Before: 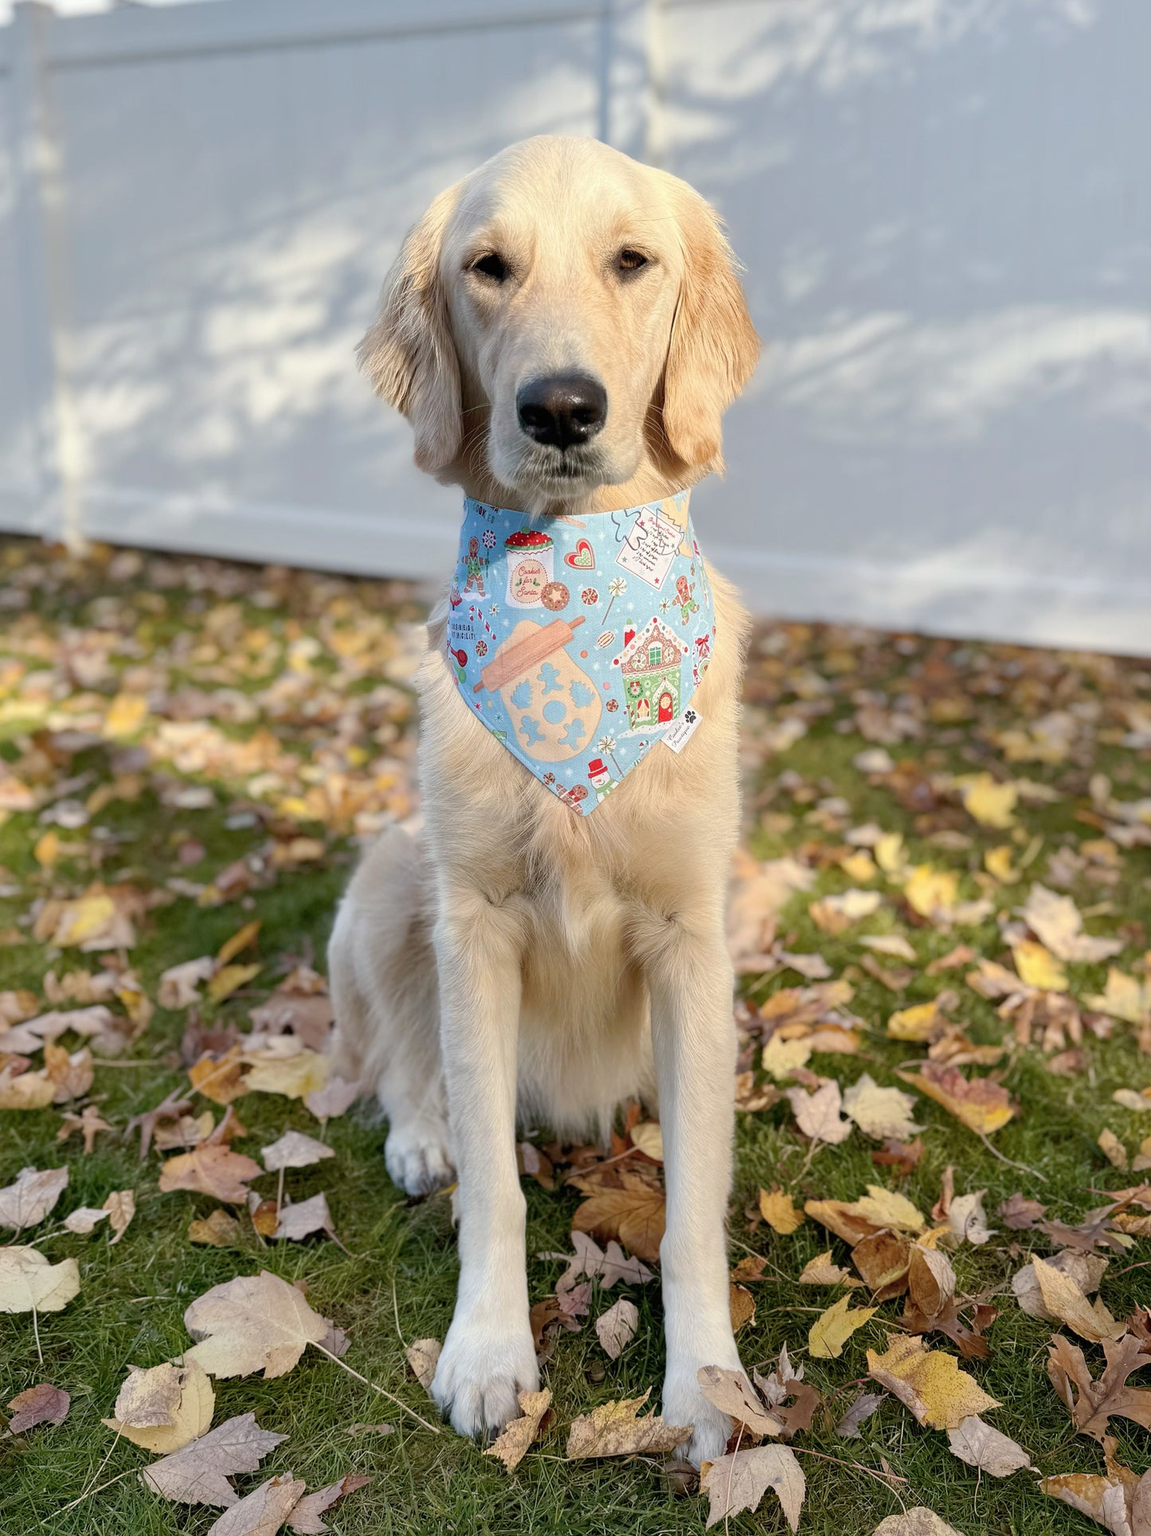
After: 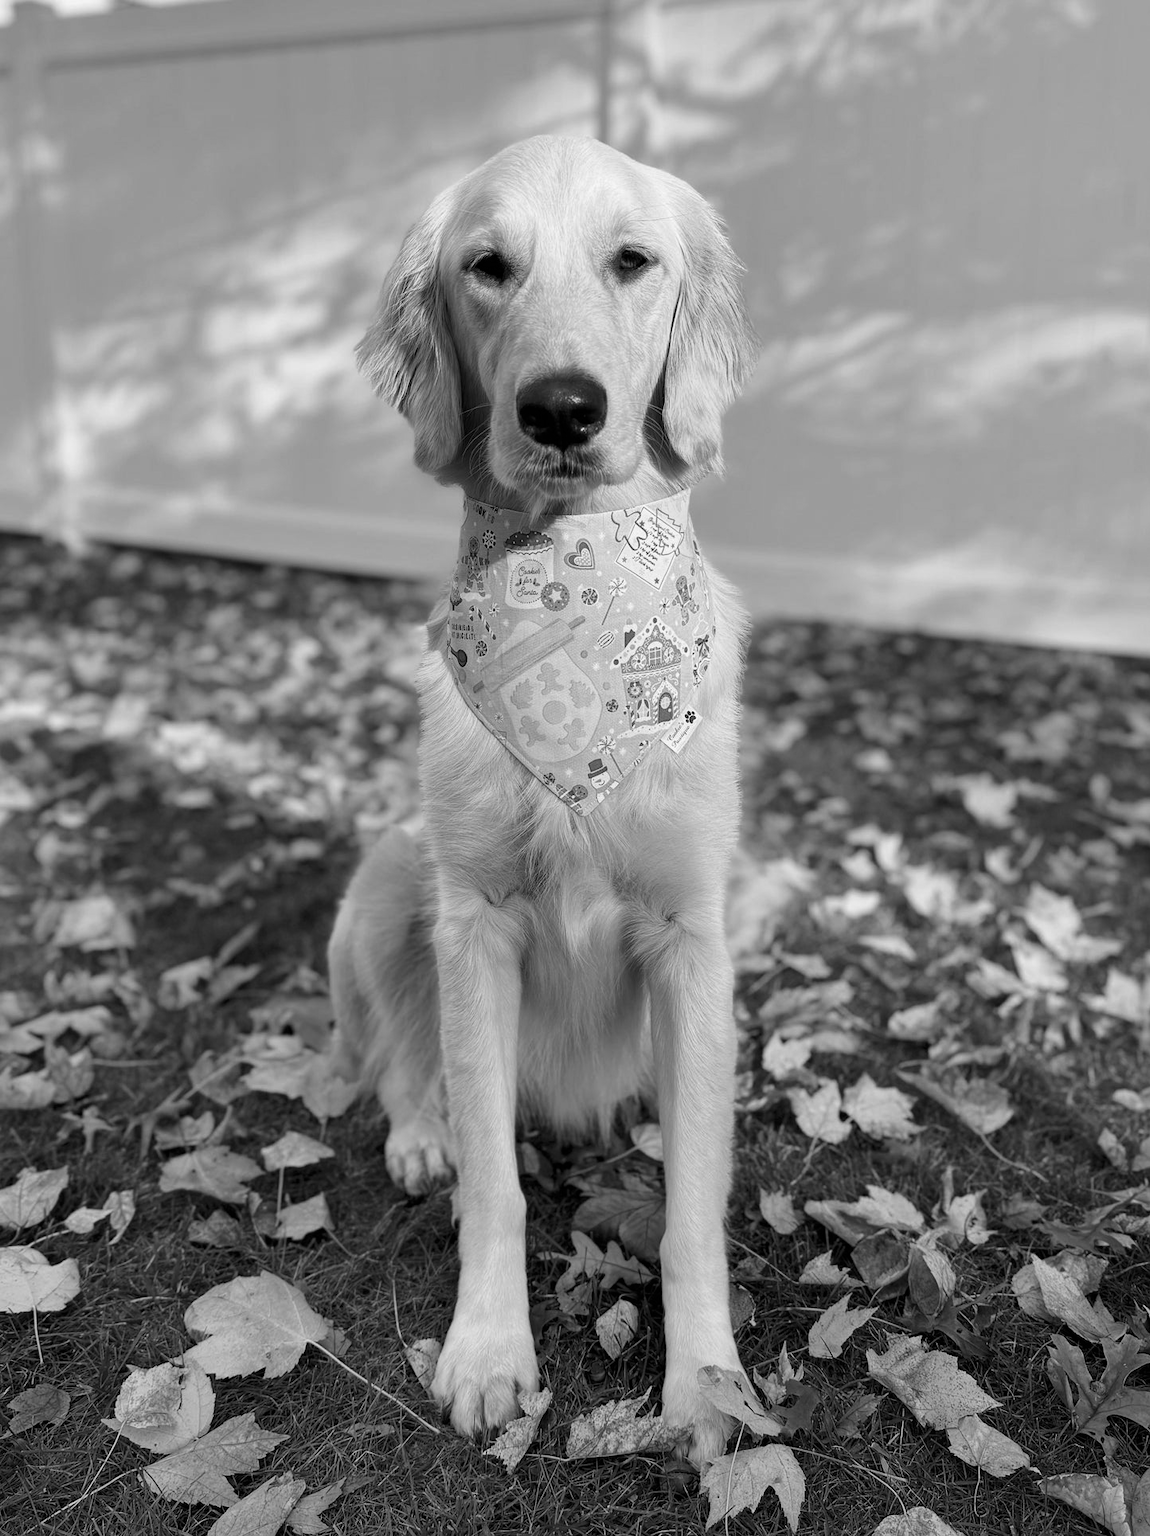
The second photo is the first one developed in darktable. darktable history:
contrast brightness saturation: contrast 0.07, brightness -0.13, saturation 0.06
monochrome: a 32, b 64, size 2.3
